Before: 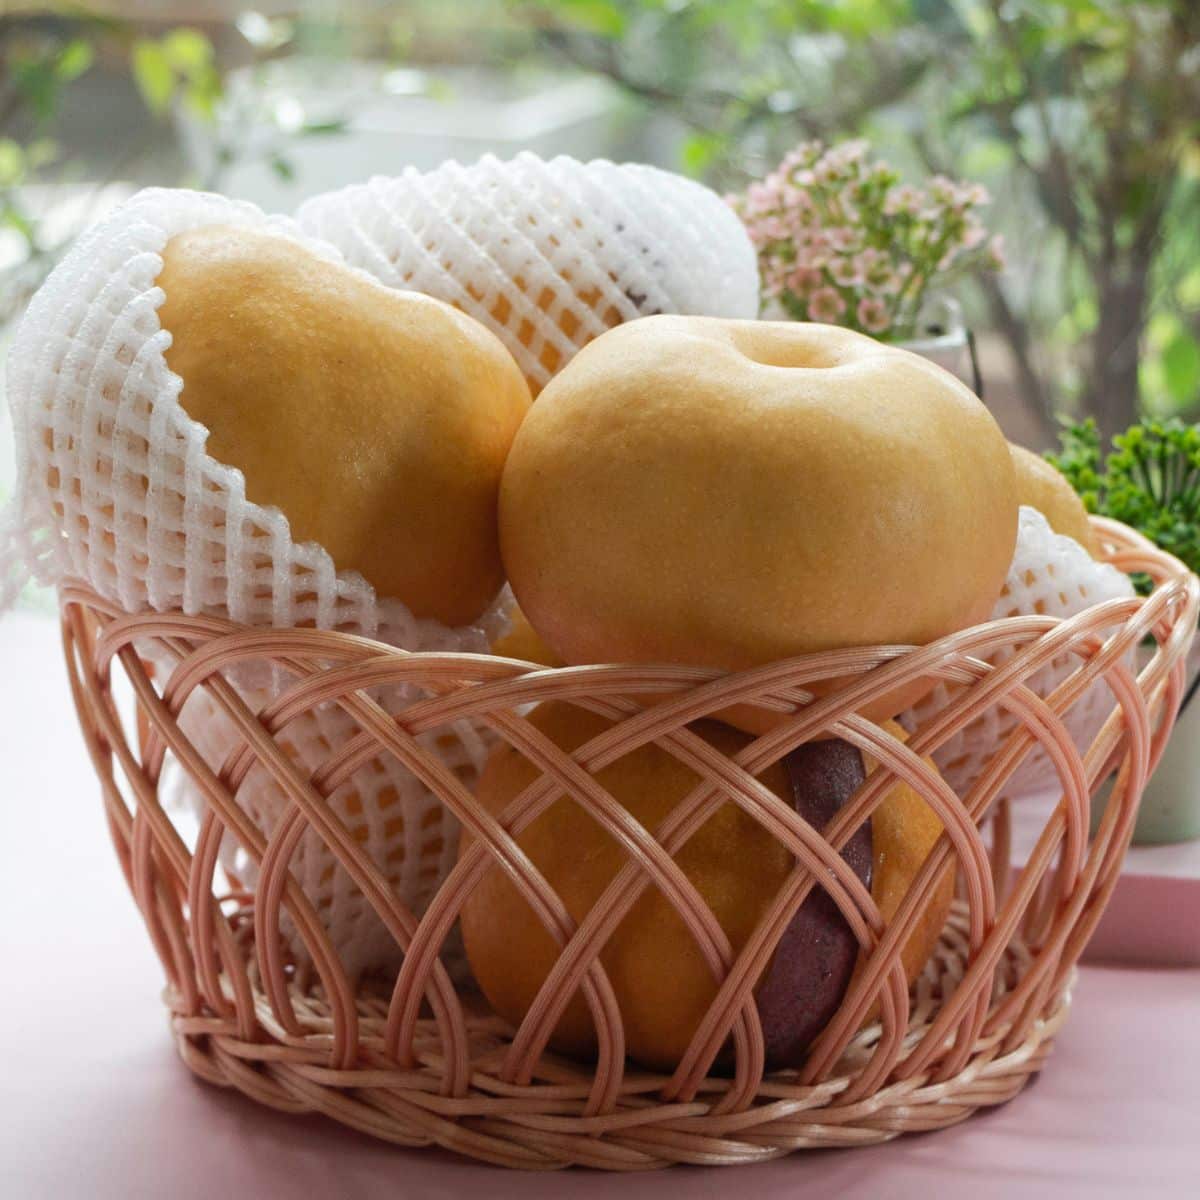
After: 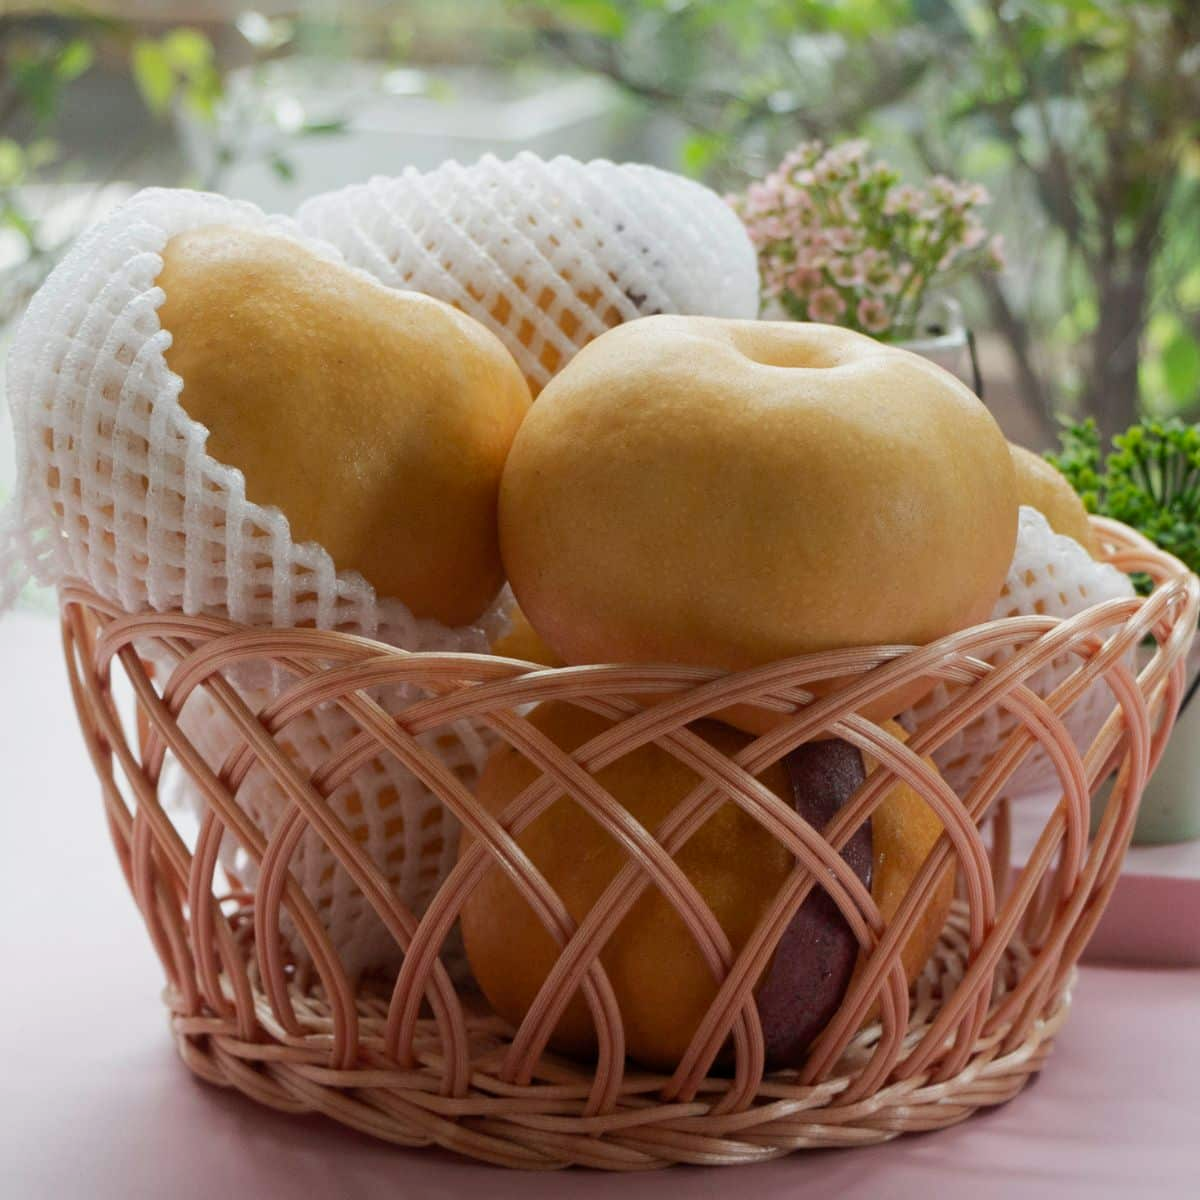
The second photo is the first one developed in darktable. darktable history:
exposure: black level correction 0.001, exposure -0.204 EV, compensate exposure bias true, compensate highlight preservation false
